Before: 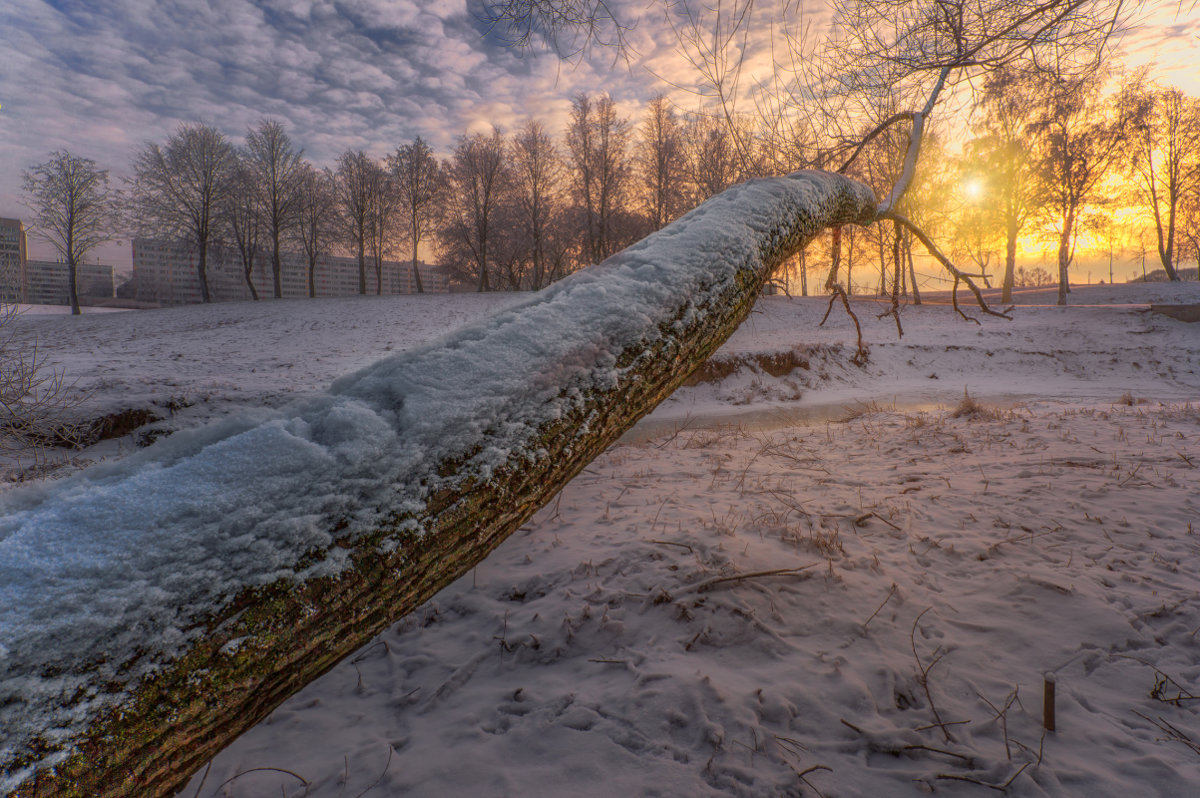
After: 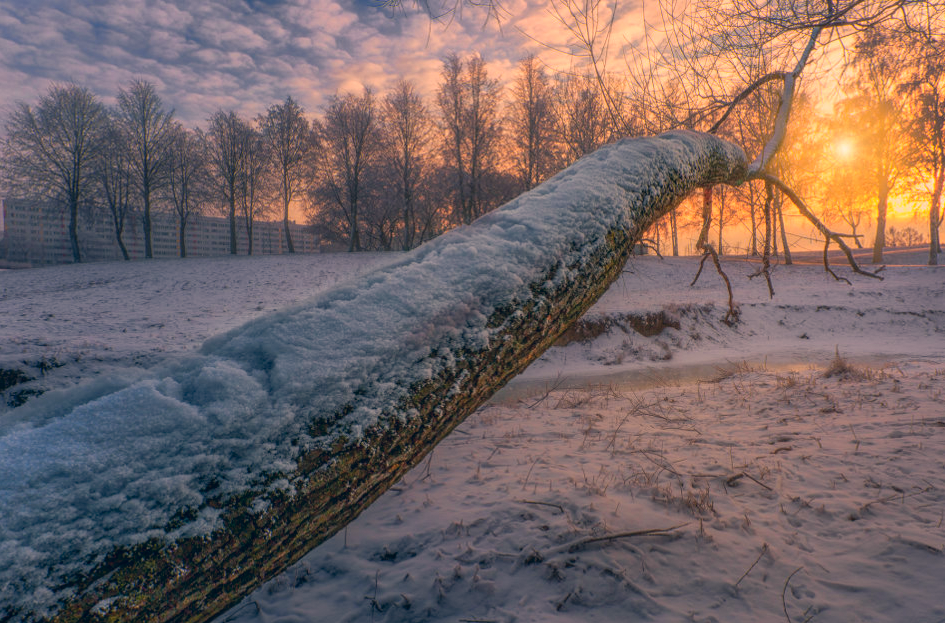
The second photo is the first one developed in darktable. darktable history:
crop and rotate: left 10.77%, top 5.1%, right 10.41%, bottom 16.76%
color correction: highlights a* 10.32, highlights b* 14.66, shadows a* -9.59, shadows b* -15.02
grain: coarseness 0.81 ISO, strength 1.34%, mid-tones bias 0%
color zones: curves: ch1 [(0.309, 0.524) (0.41, 0.329) (0.508, 0.509)]; ch2 [(0.25, 0.457) (0.75, 0.5)]
